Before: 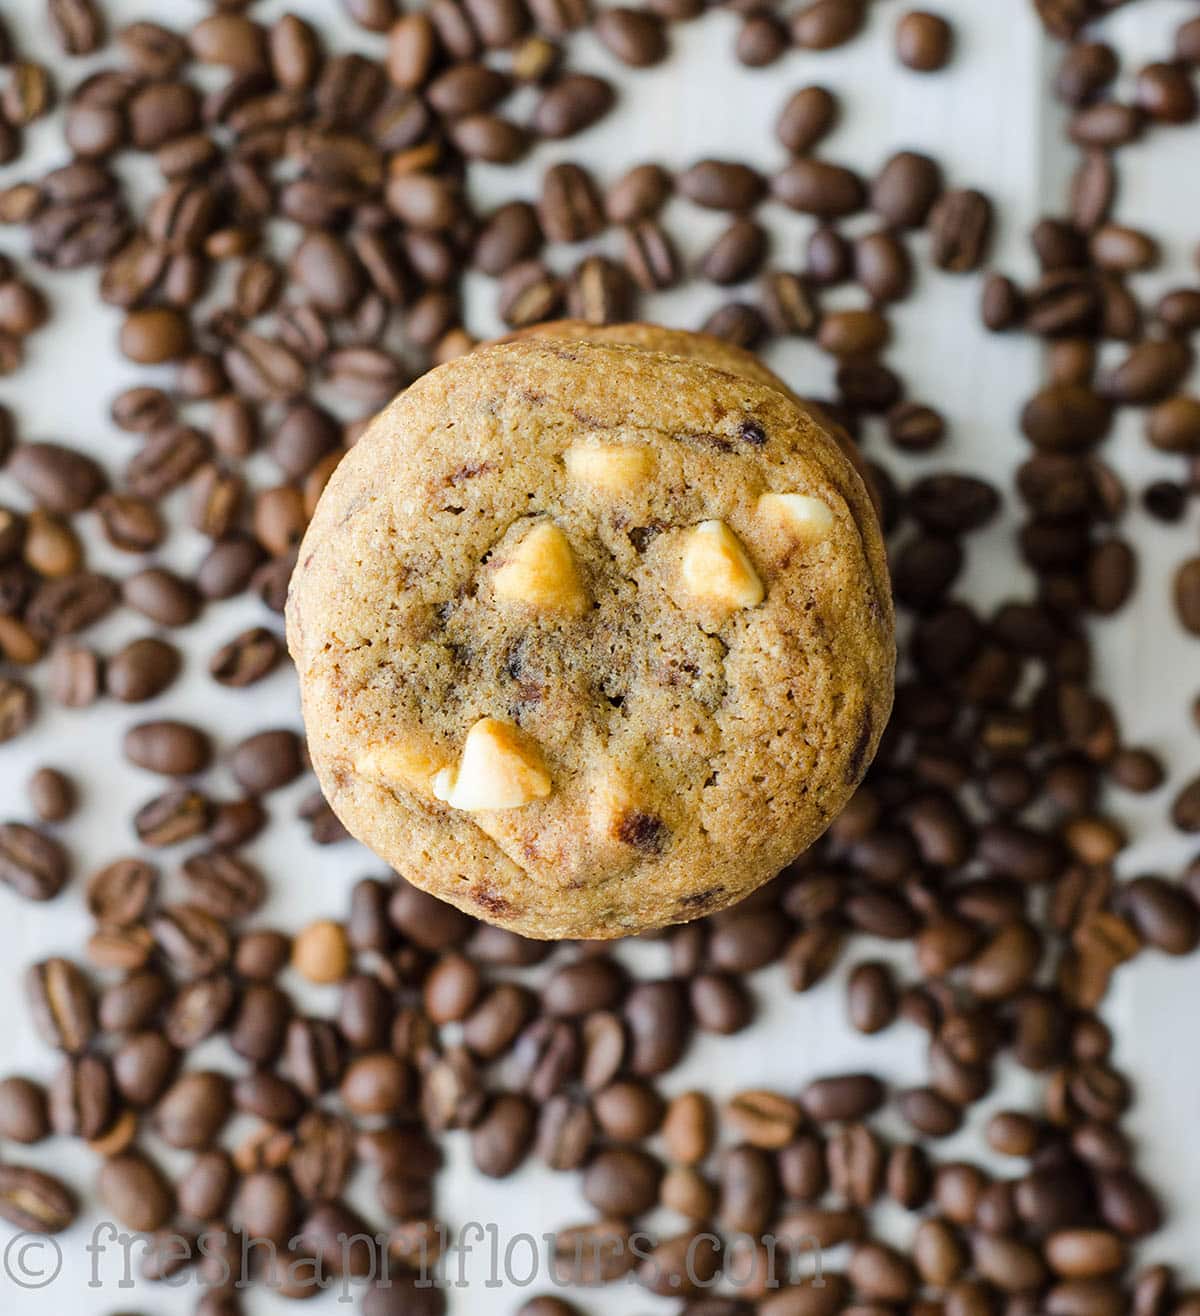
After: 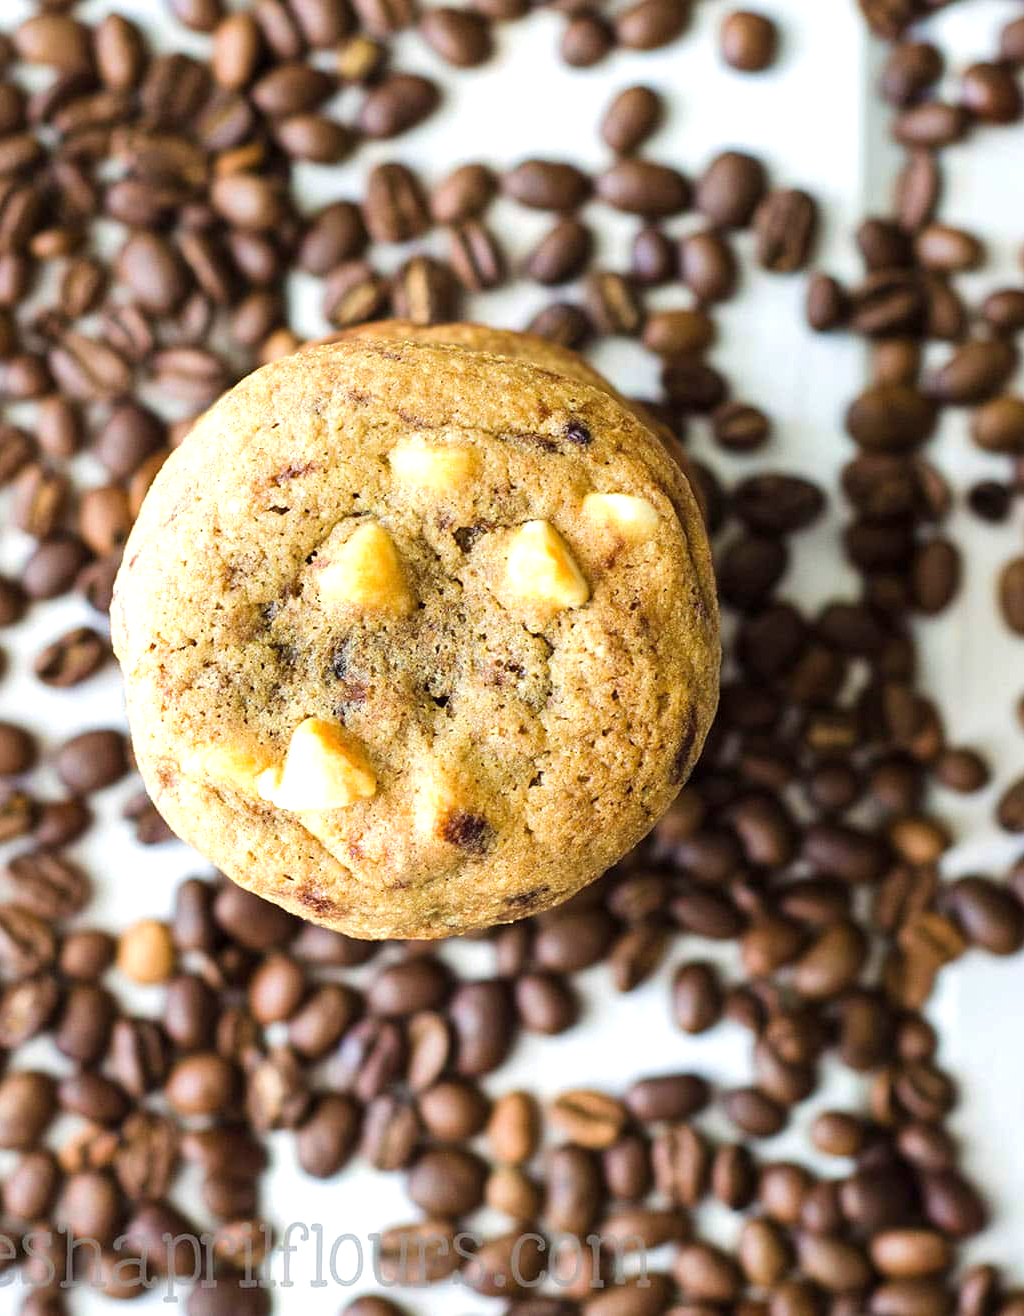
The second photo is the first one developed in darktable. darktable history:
crop and rotate: left 14.609%
exposure: exposure 0.607 EV, compensate highlight preservation false
velvia: on, module defaults
